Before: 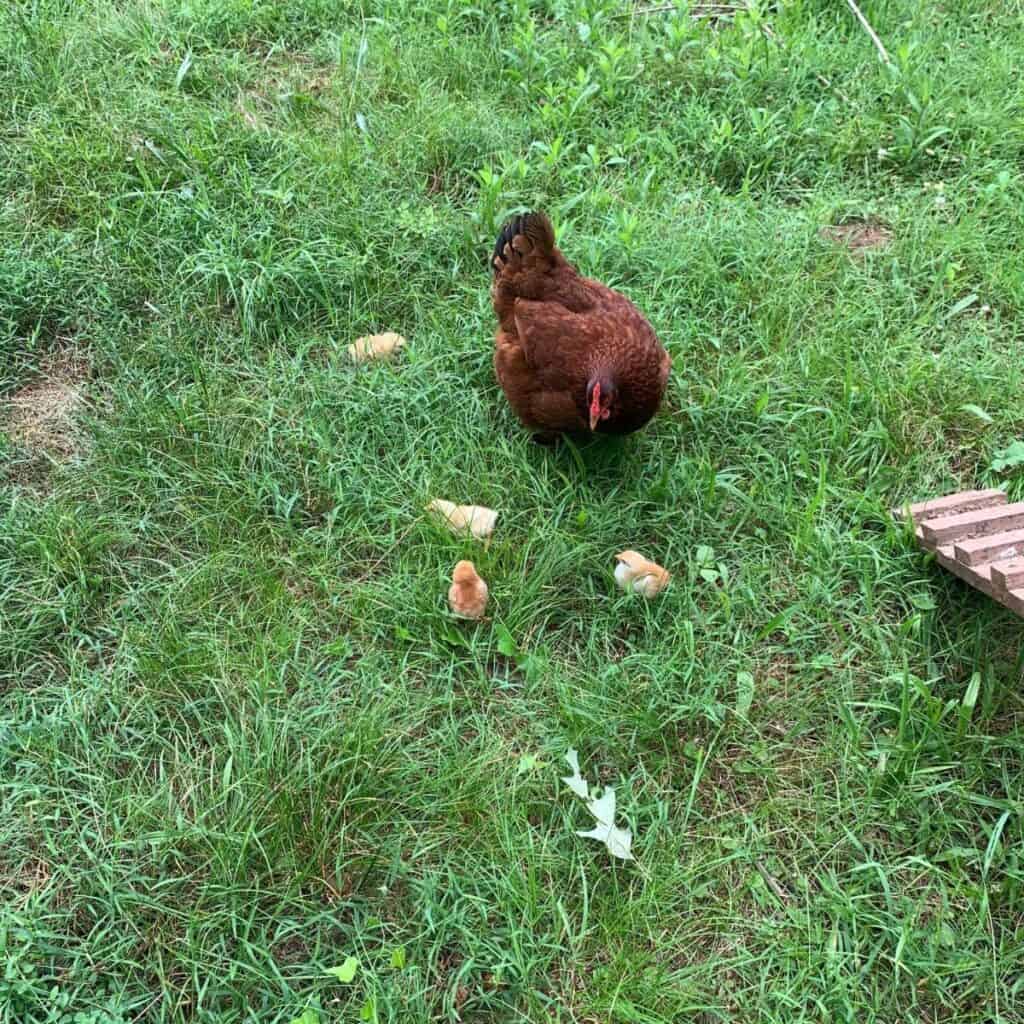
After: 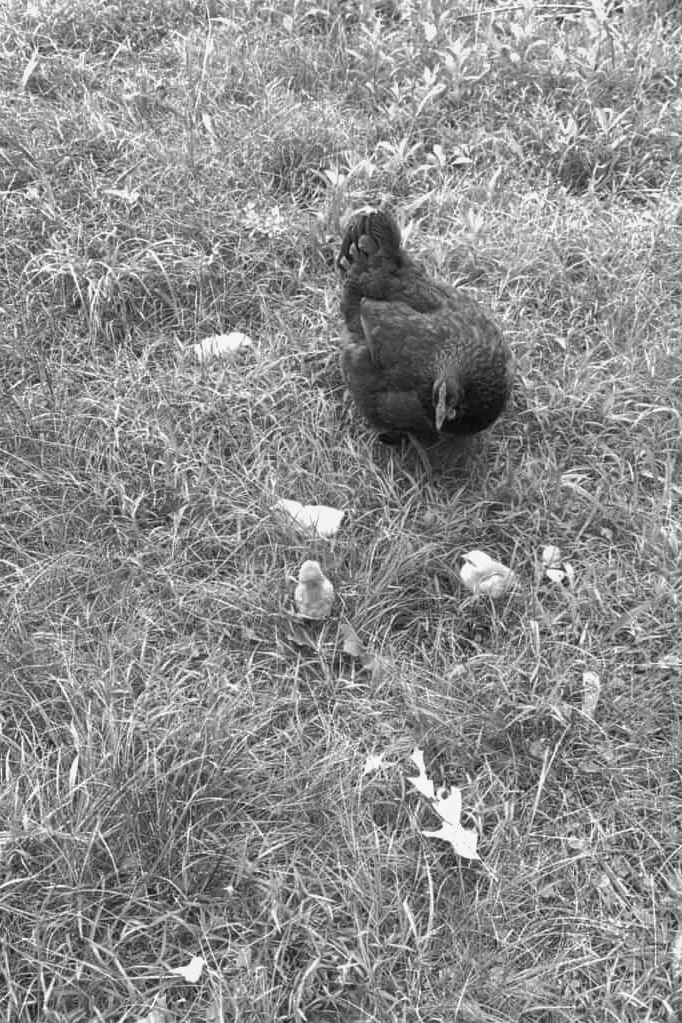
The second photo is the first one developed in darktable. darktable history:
shadows and highlights: on, module defaults
contrast brightness saturation: contrast -0.05, saturation -0.41
exposure: black level correction 0, exposure 0.5 EV, compensate exposure bias true, compensate highlight preservation false
color calibration: illuminant as shot in camera, x 0.37, y 0.382, temperature 4313.32 K
white balance: red 0.926, green 1.003, blue 1.133
monochrome: a 14.95, b -89.96
crop and rotate: left 15.055%, right 18.278%
levels: levels [0.016, 0.484, 0.953]
